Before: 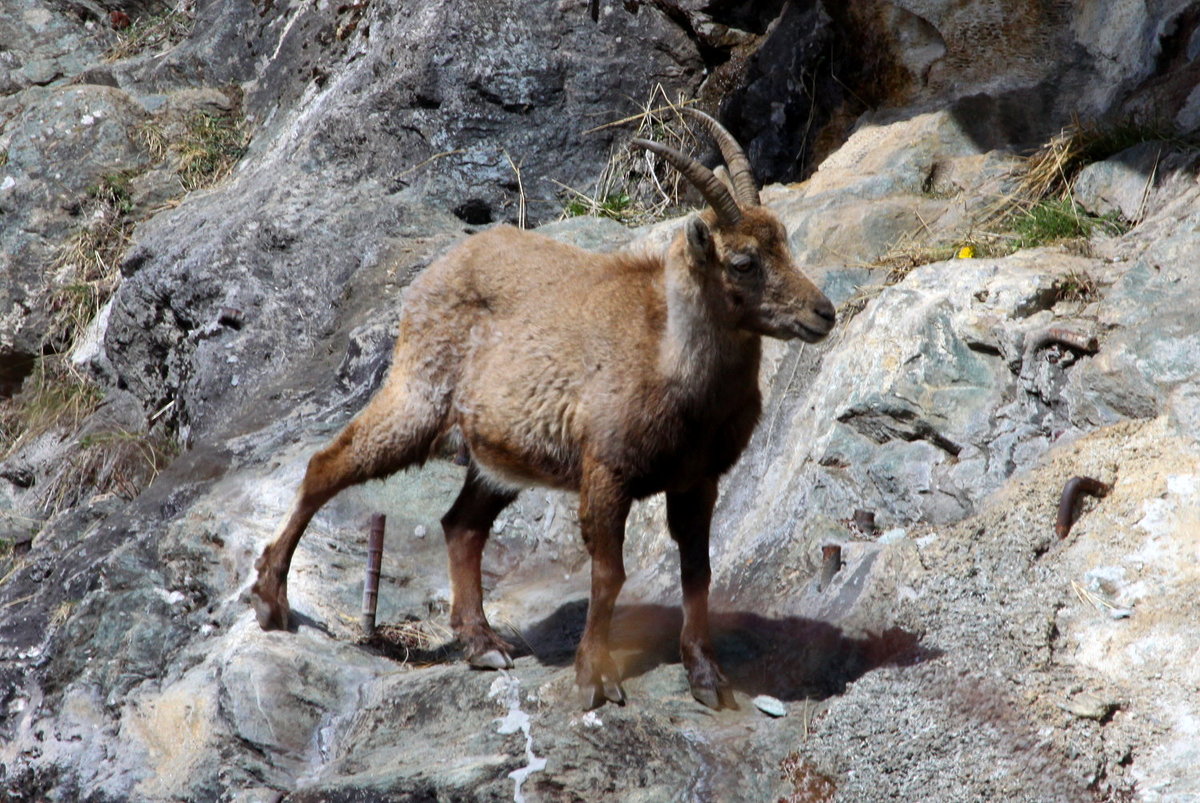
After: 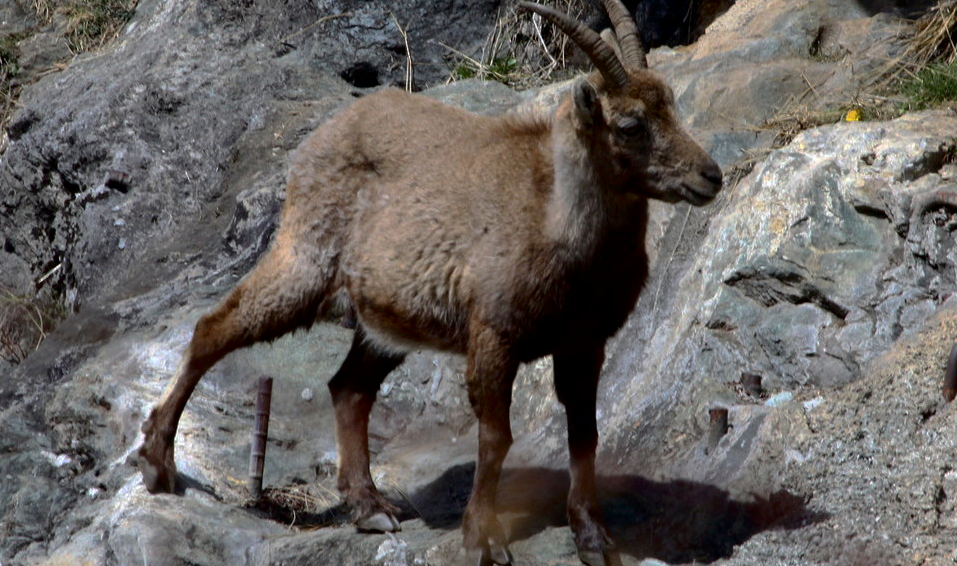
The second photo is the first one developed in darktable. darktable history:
base curve: curves: ch0 [(0, 0) (0.841, 0.609) (1, 1)], preserve colors none
tone curve: curves: ch0 [(0.021, 0) (0.104, 0.052) (0.496, 0.526) (0.737, 0.783) (1, 1)], color space Lab, independent channels, preserve colors none
crop: left 9.485%, top 17.139%, right 10.69%, bottom 12.355%
